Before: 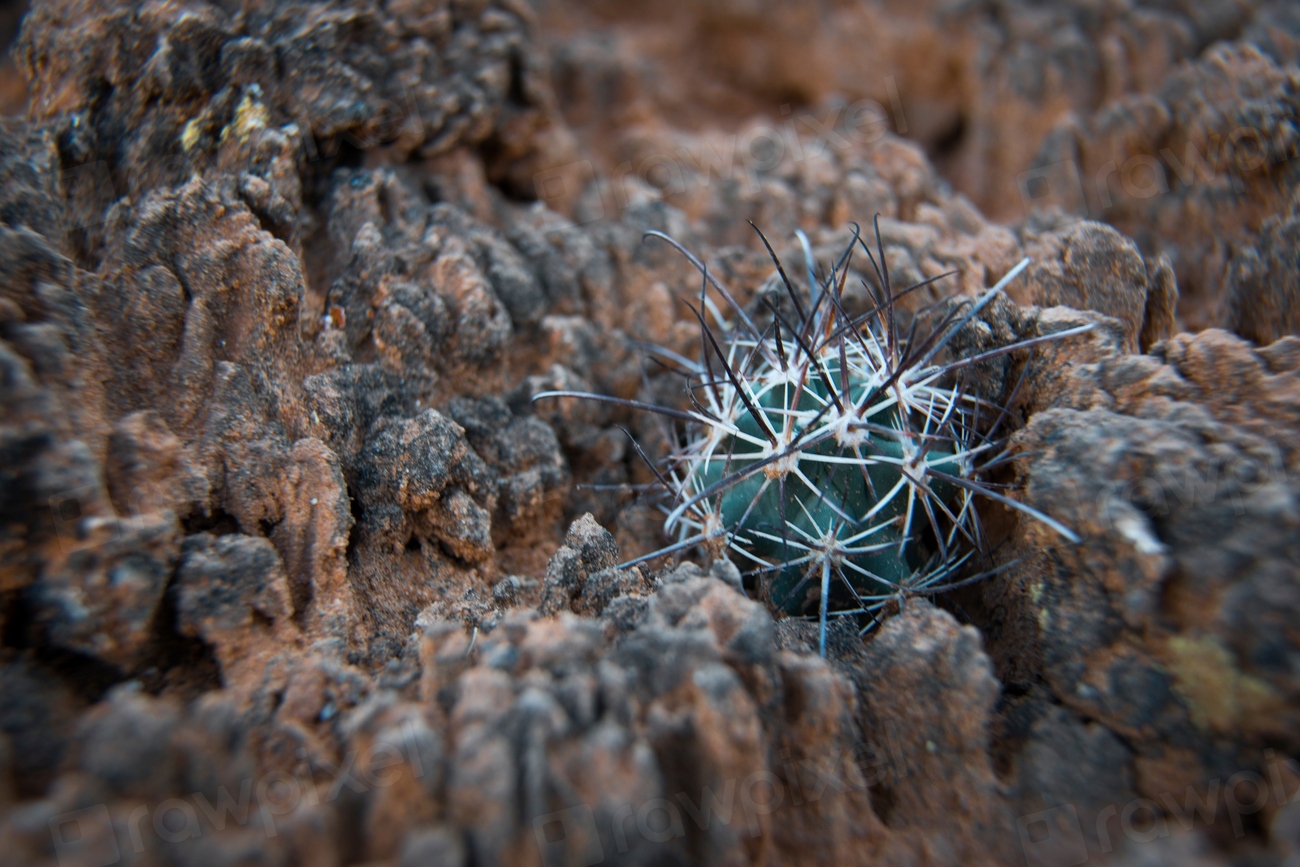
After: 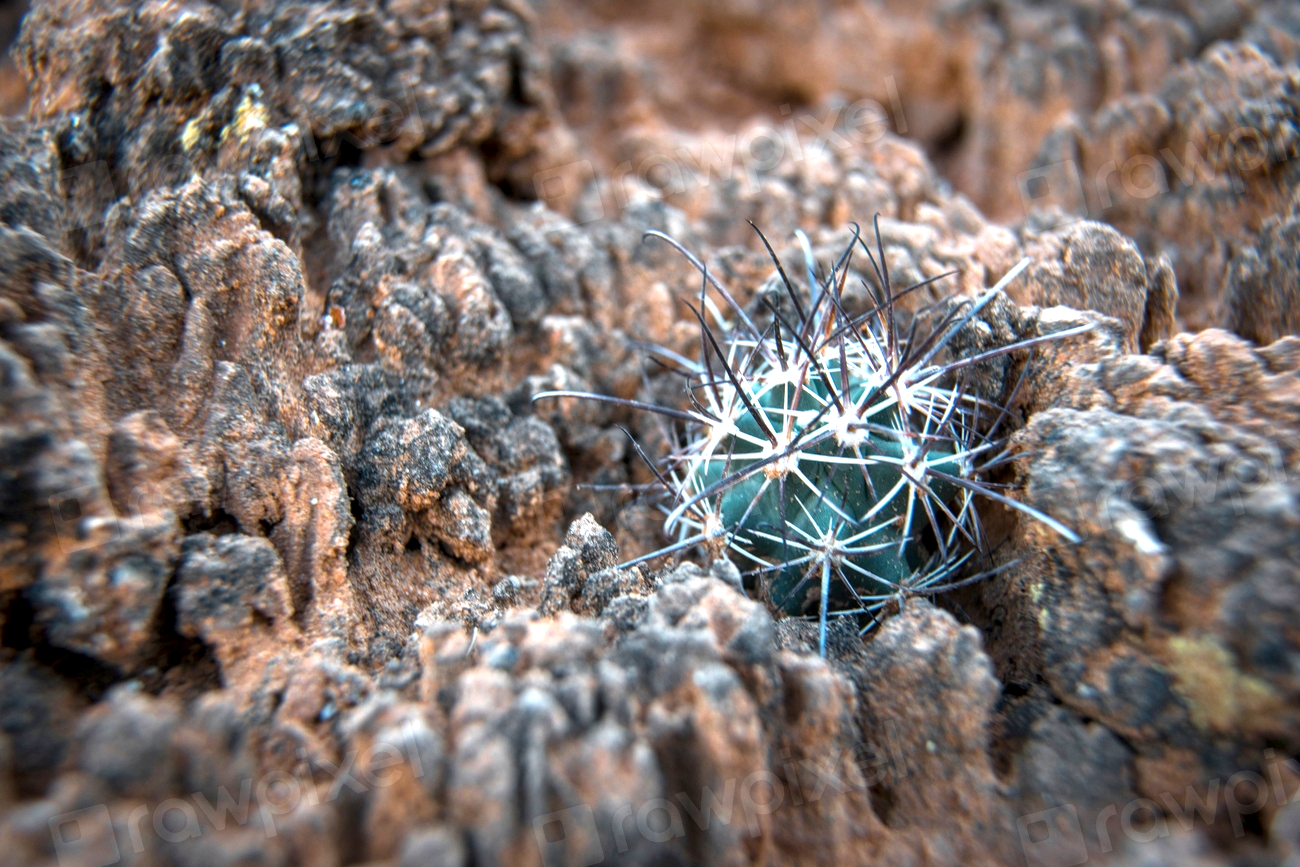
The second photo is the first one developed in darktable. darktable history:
exposure: black level correction 0, exposure 1.103 EV, compensate highlight preservation false
local contrast: detail 130%
